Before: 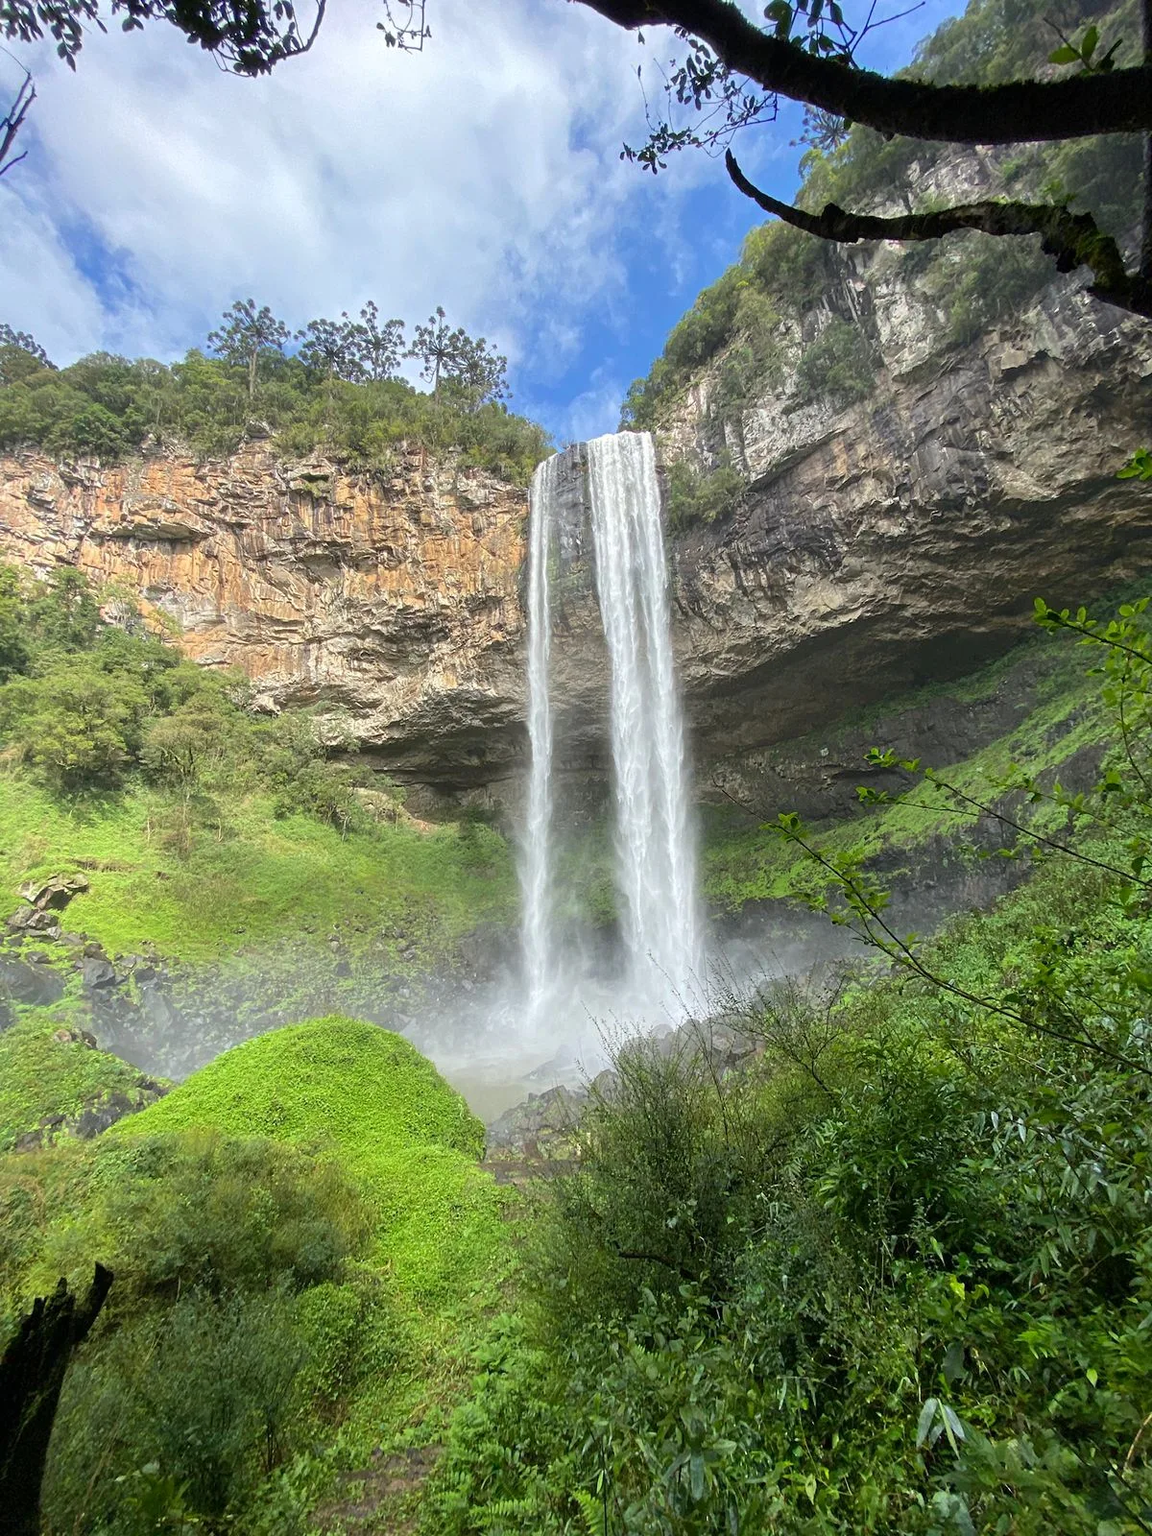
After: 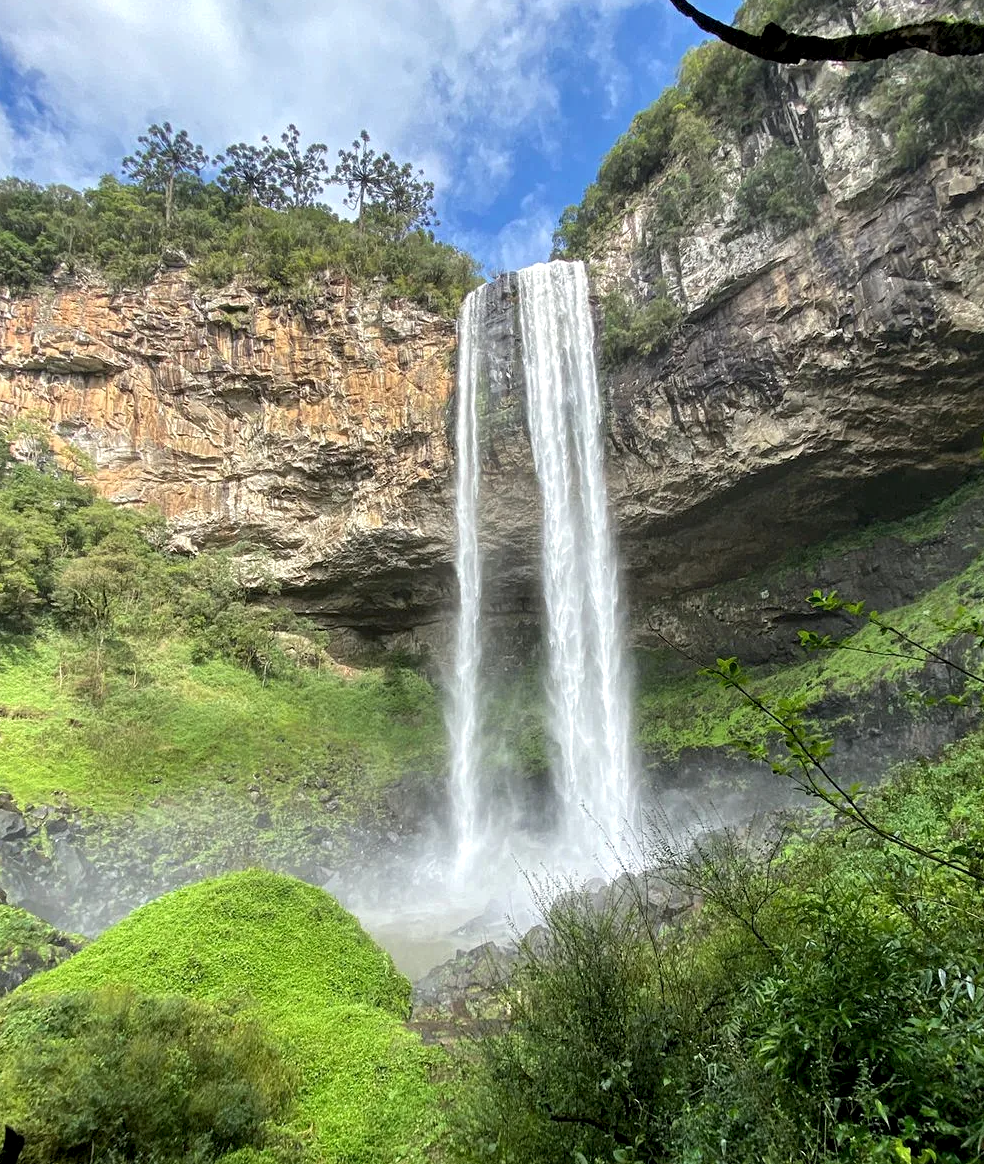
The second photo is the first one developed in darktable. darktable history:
crop: left 7.856%, top 11.836%, right 10.12%, bottom 15.387%
local contrast: highlights 123%, shadows 126%, detail 140%, midtone range 0.254
